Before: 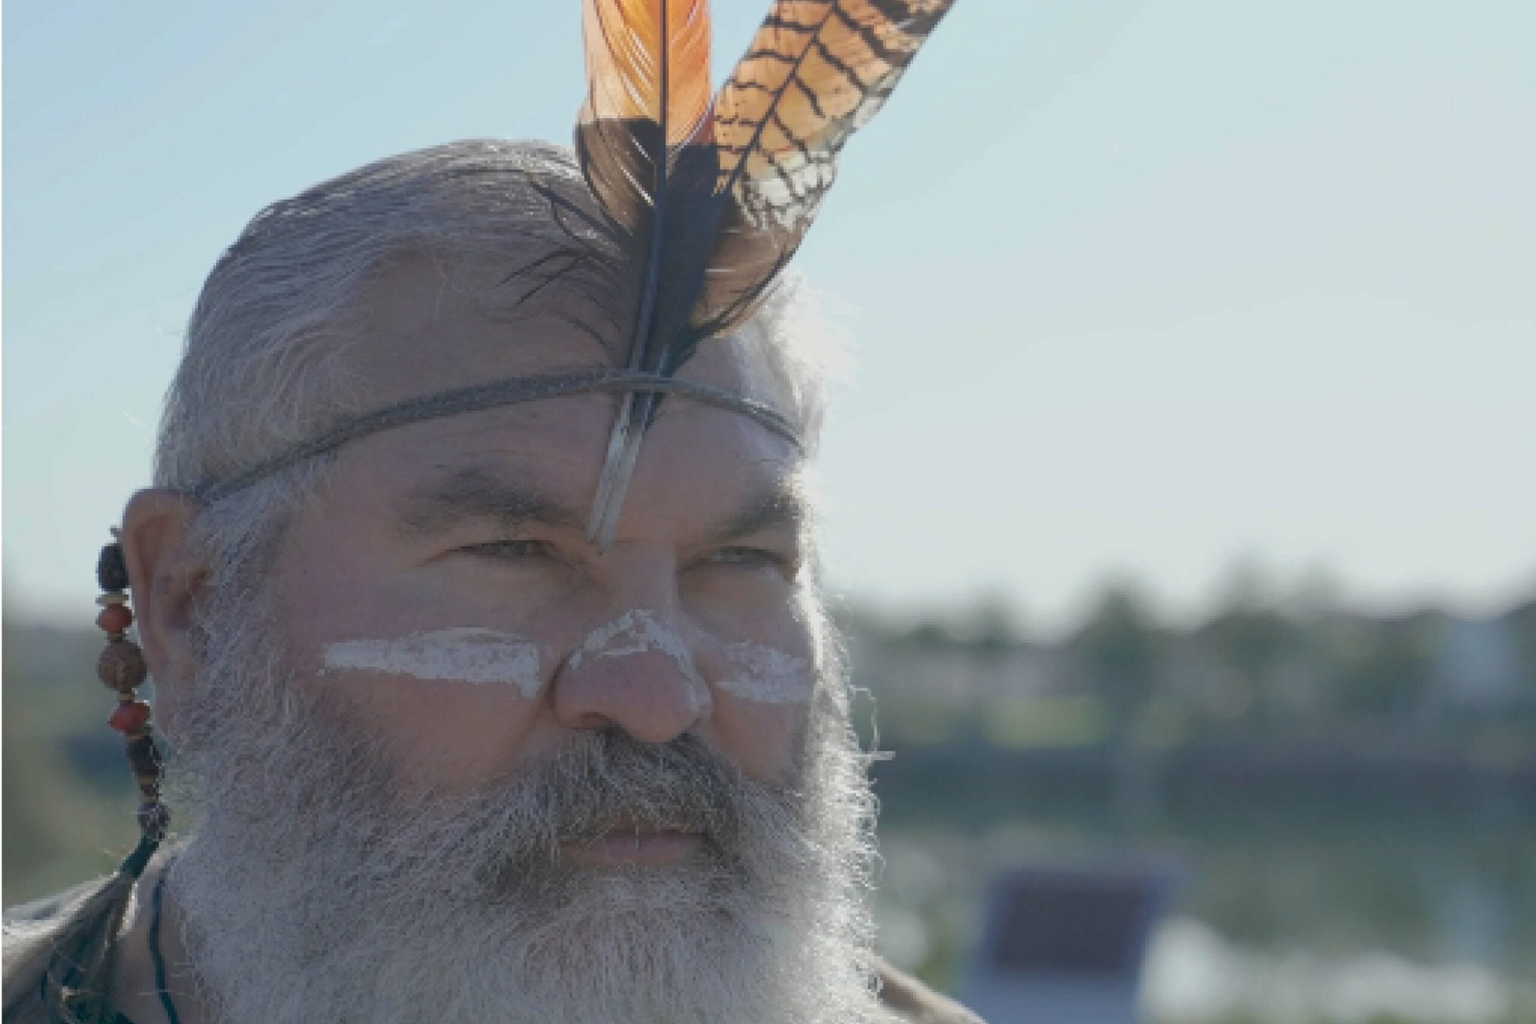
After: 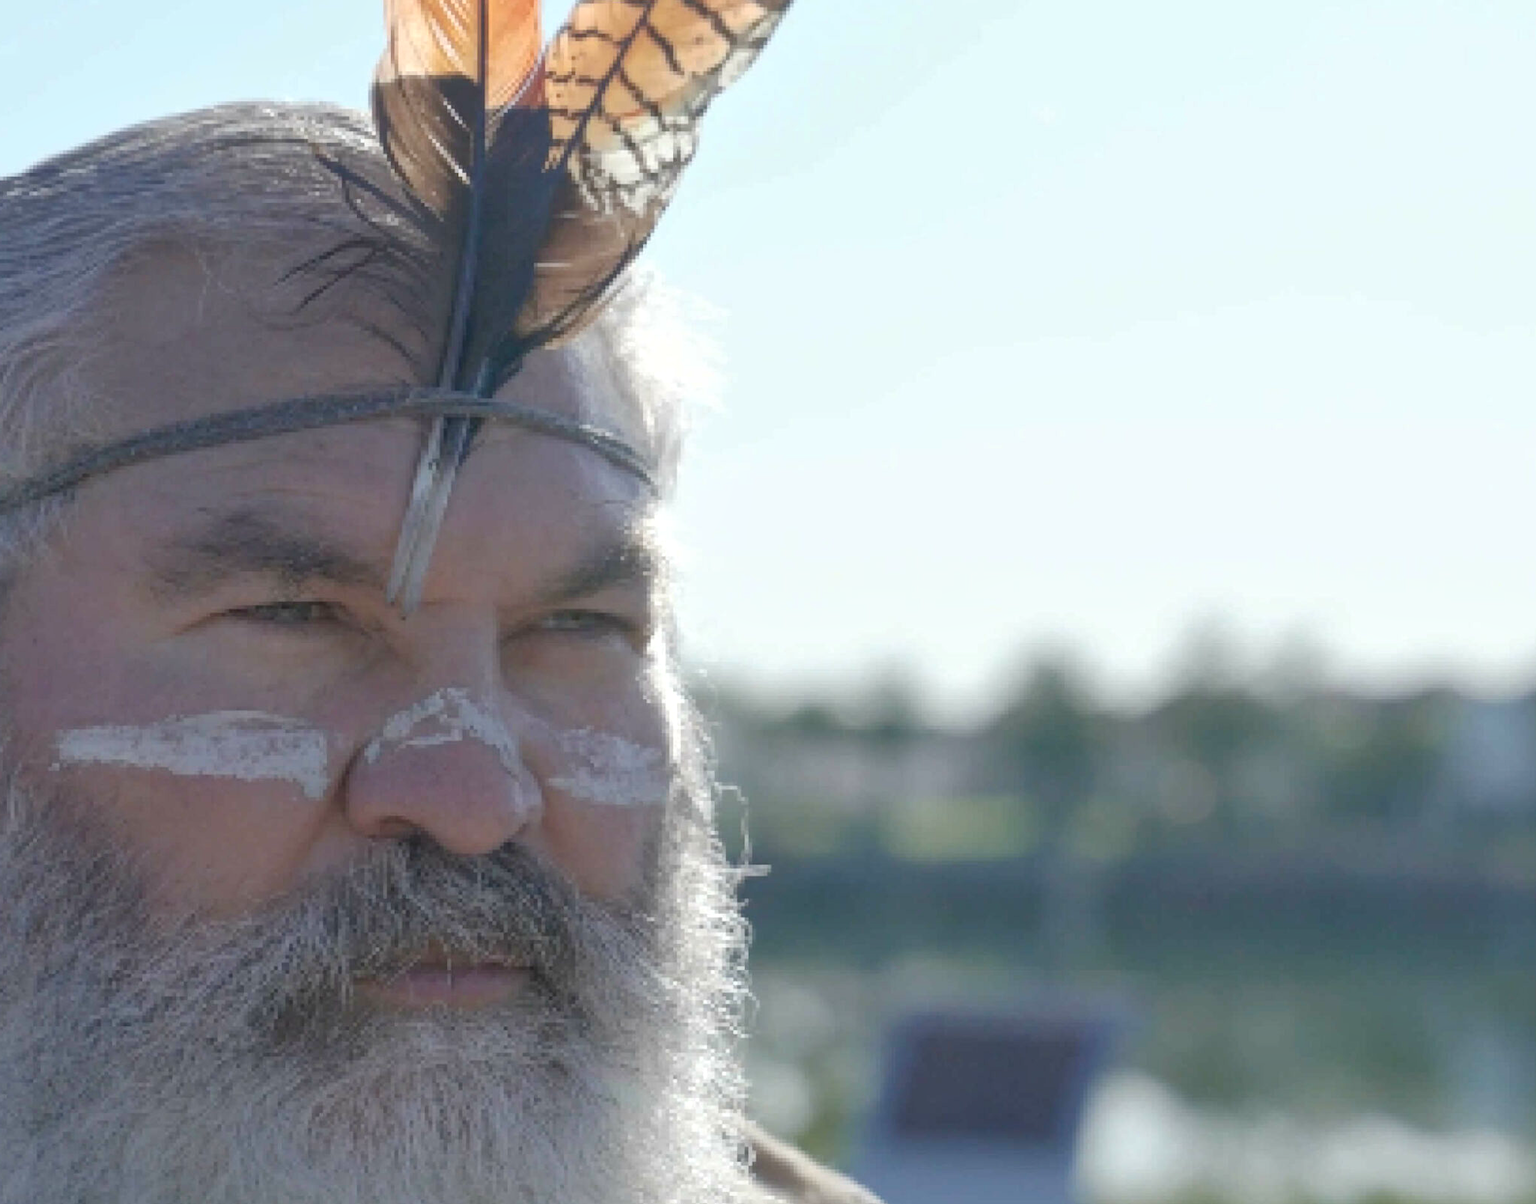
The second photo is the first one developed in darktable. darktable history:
color balance rgb: perceptual saturation grading › global saturation -0.033%, perceptual saturation grading › highlights -15.436%, perceptual saturation grading › shadows 24.073%, global vibrance 21.688%
tone equalizer: -8 EV -0.446 EV, -7 EV -0.406 EV, -6 EV -0.337 EV, -5 EV -0.242 EV, -3 EV 0.251 EV, -2 EV 0.307 EV, -1 EV 0.371 EV, +0 EV 0.417 EV
crop and rotate: left 18.079%, top 5.738%, right 1.733%
local contrast: mode bilateral grid, contrast 20, coarseness 50, detail 119%, midtone range 0.2
